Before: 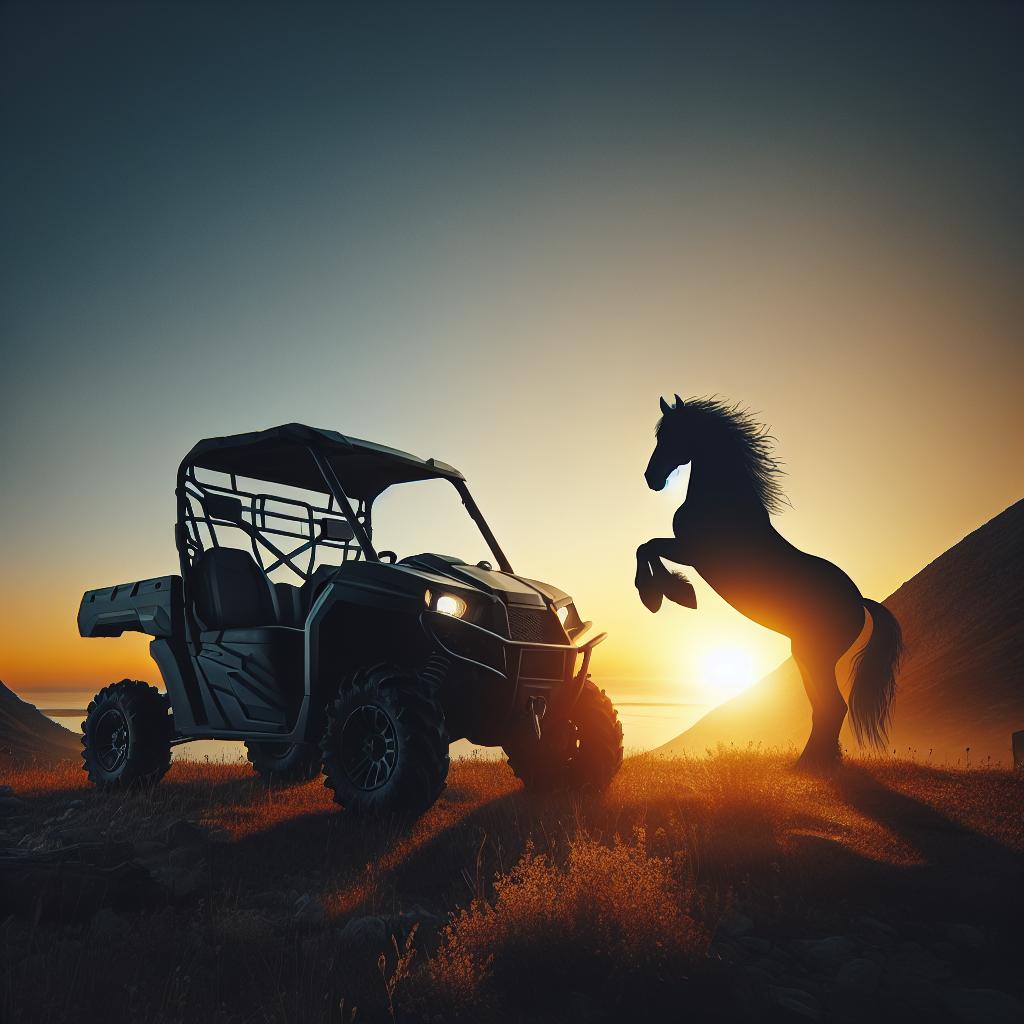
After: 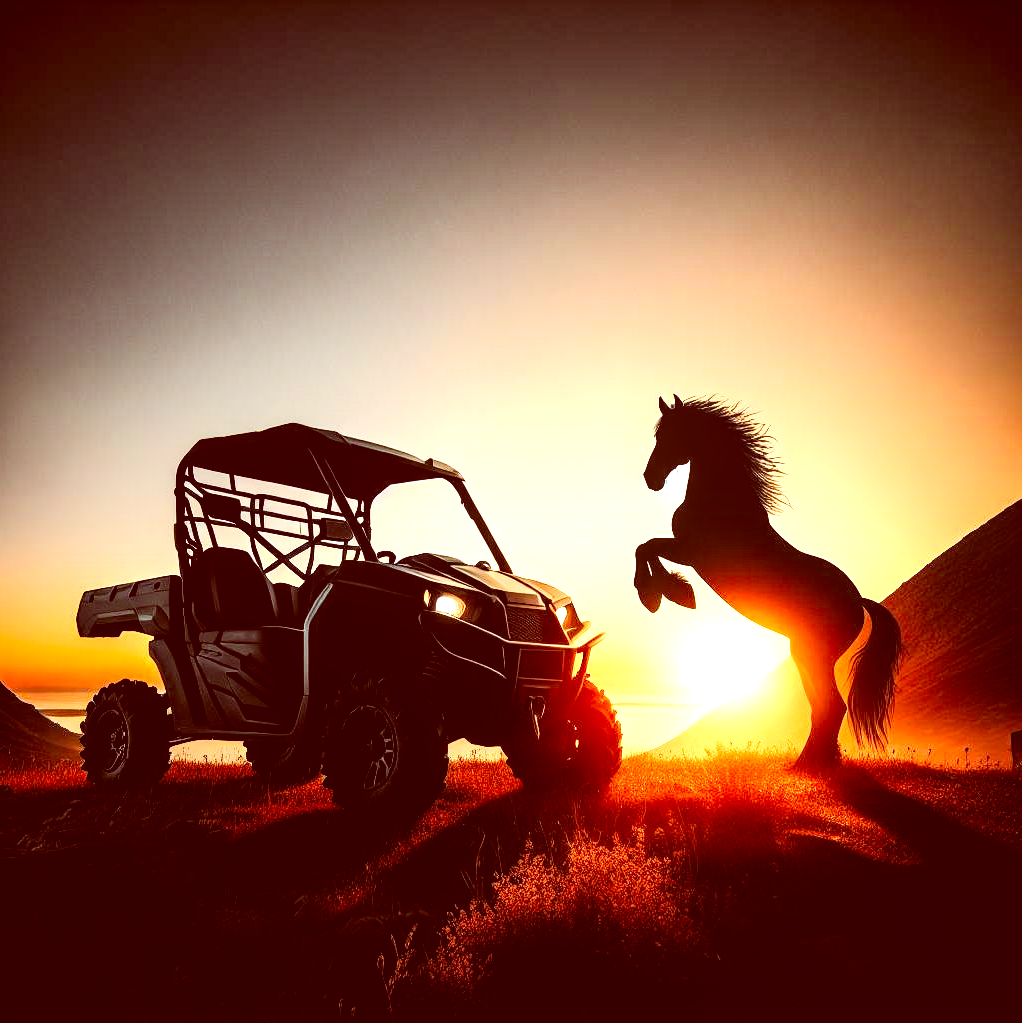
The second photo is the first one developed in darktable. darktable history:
crop and rotate: left 0.126%
local contrast: detail 130%
contrast brightness saturation: brightness -0.25, saturation 0.2
exposure: exposure 1.137 EV, compensate highlight preservation false
tone curve: curves: ch0 [(0, 0) (0.082, 0.02) (0.129, 0.078) (0.275, 0.301) (0.67, 0.809) (1, 1)], color space Lab, linked channels, preserve colors none
color correction: highlights a* 9.03, highlights b* 8.71, shadows a* 40, shadows b* 40, saturation 0.8
